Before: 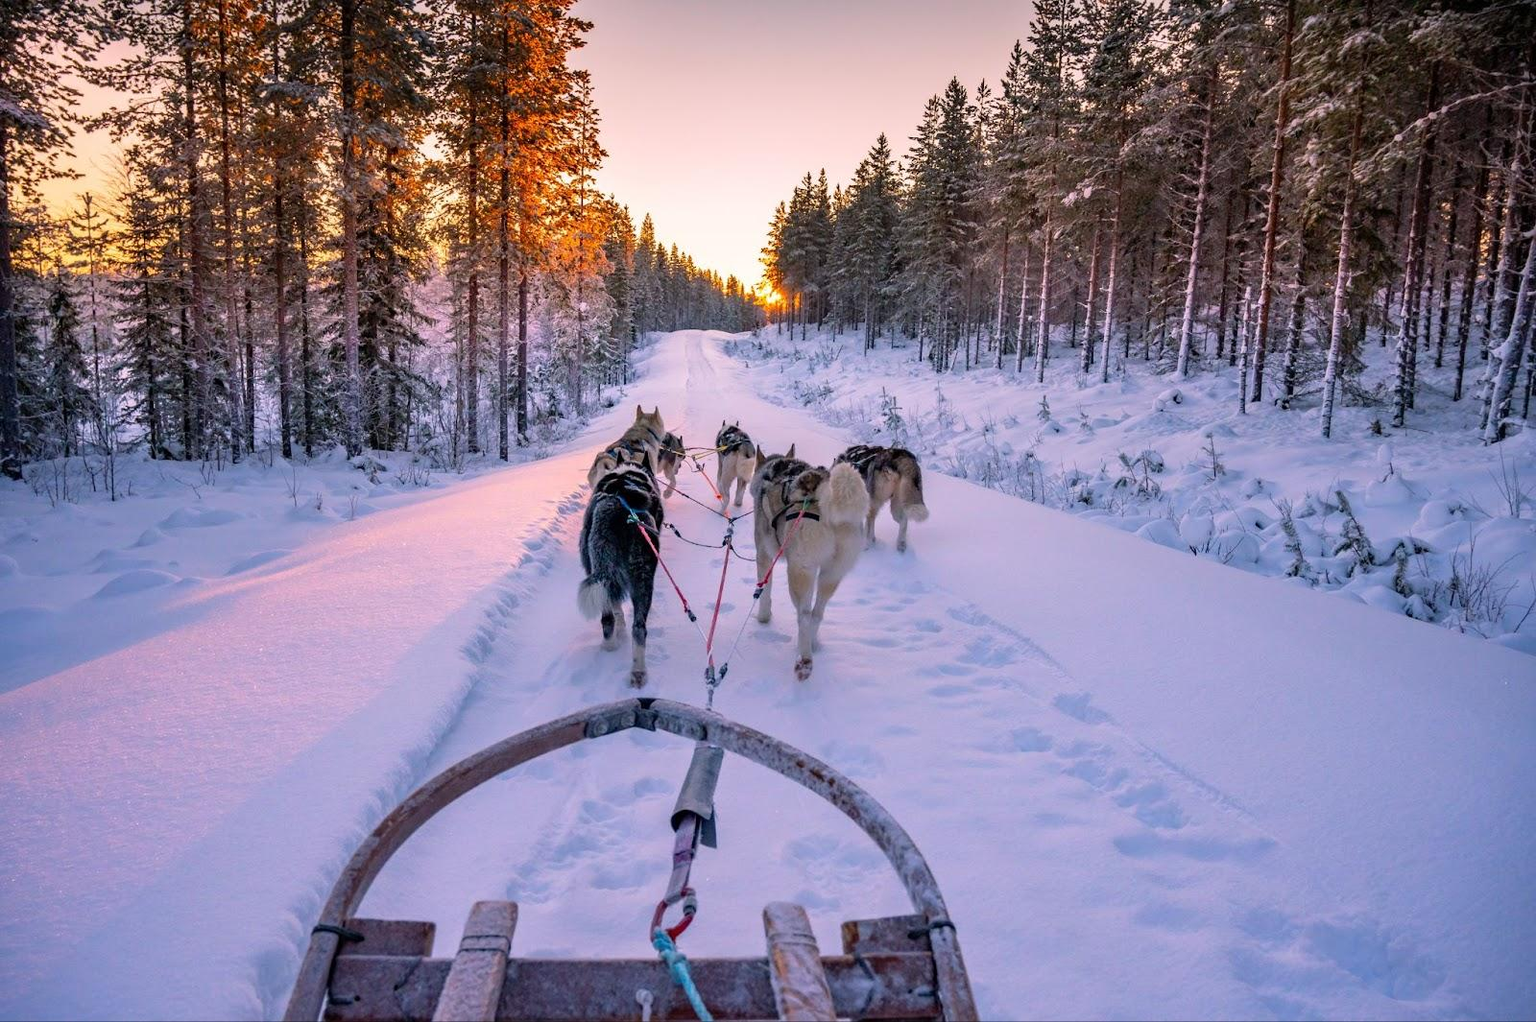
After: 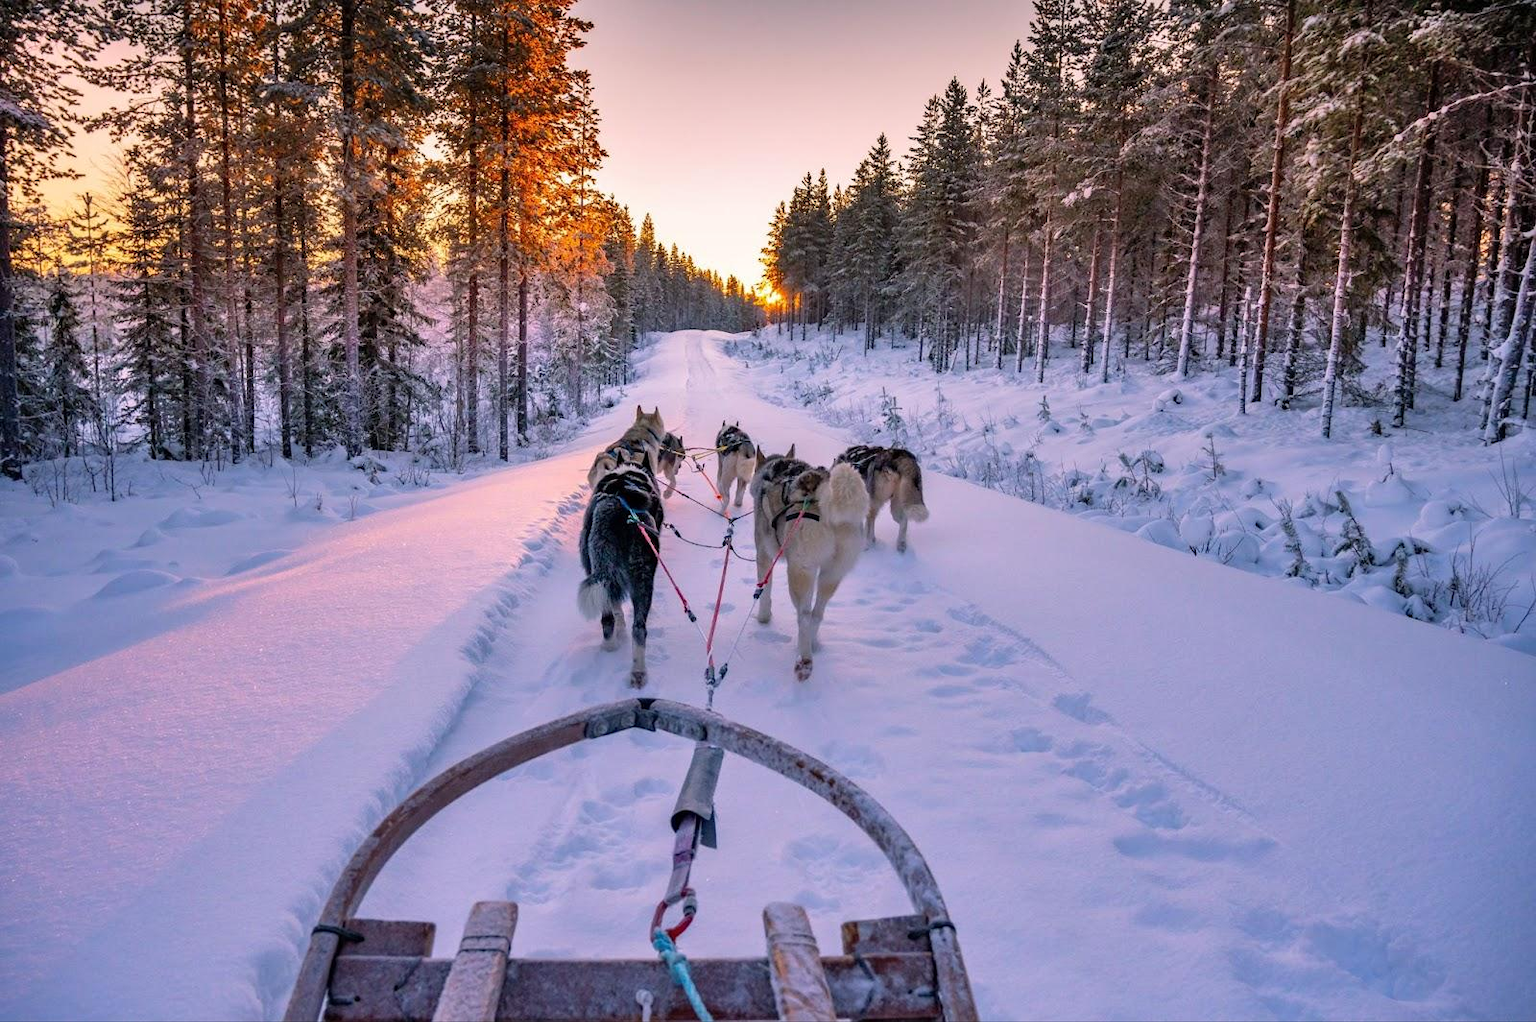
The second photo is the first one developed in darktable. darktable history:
shadows and highlights: shadows 52.47, soften with gaussian
